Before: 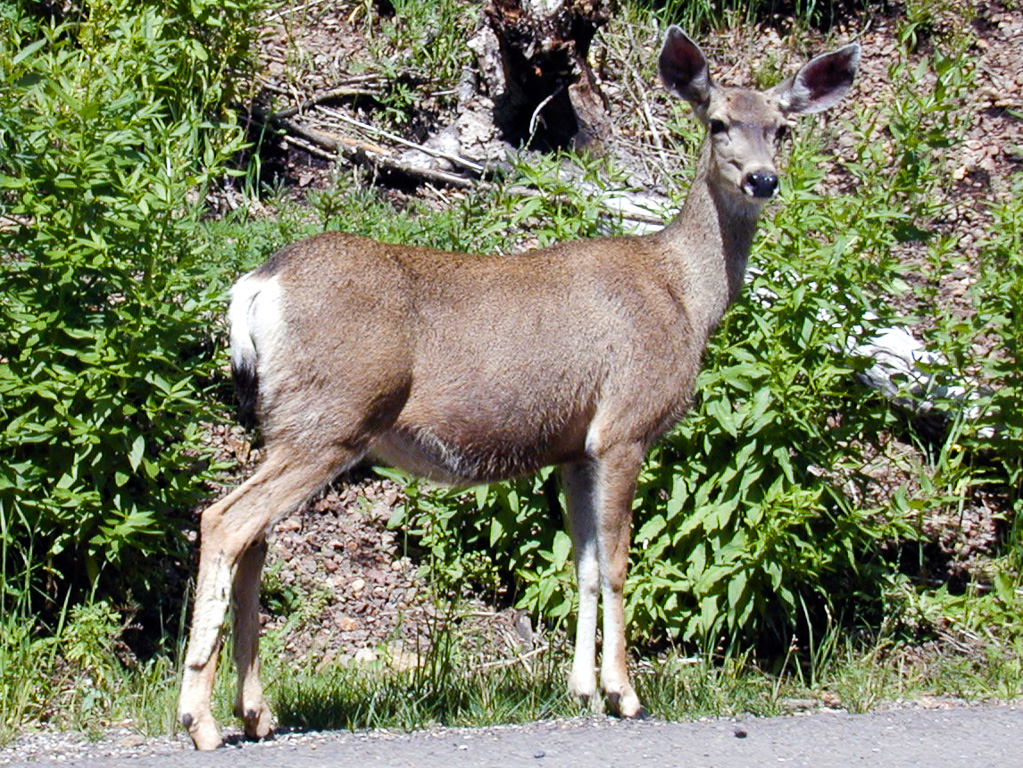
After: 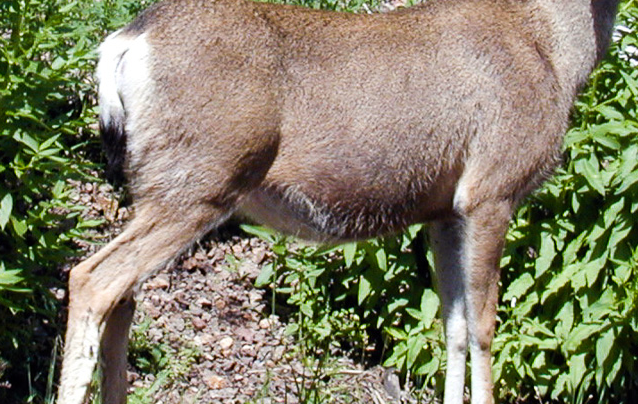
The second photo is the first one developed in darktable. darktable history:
crop: left 12.993%, top 31.592%, right 24.555%, bottom 15.681%
